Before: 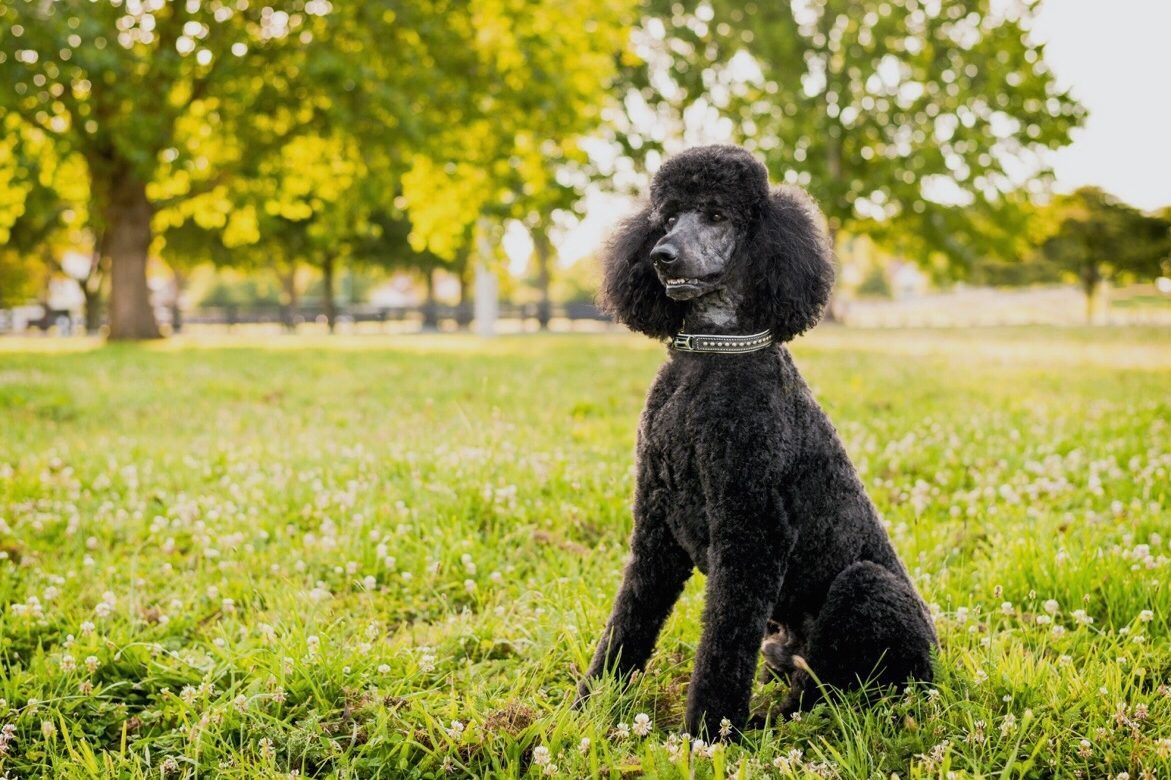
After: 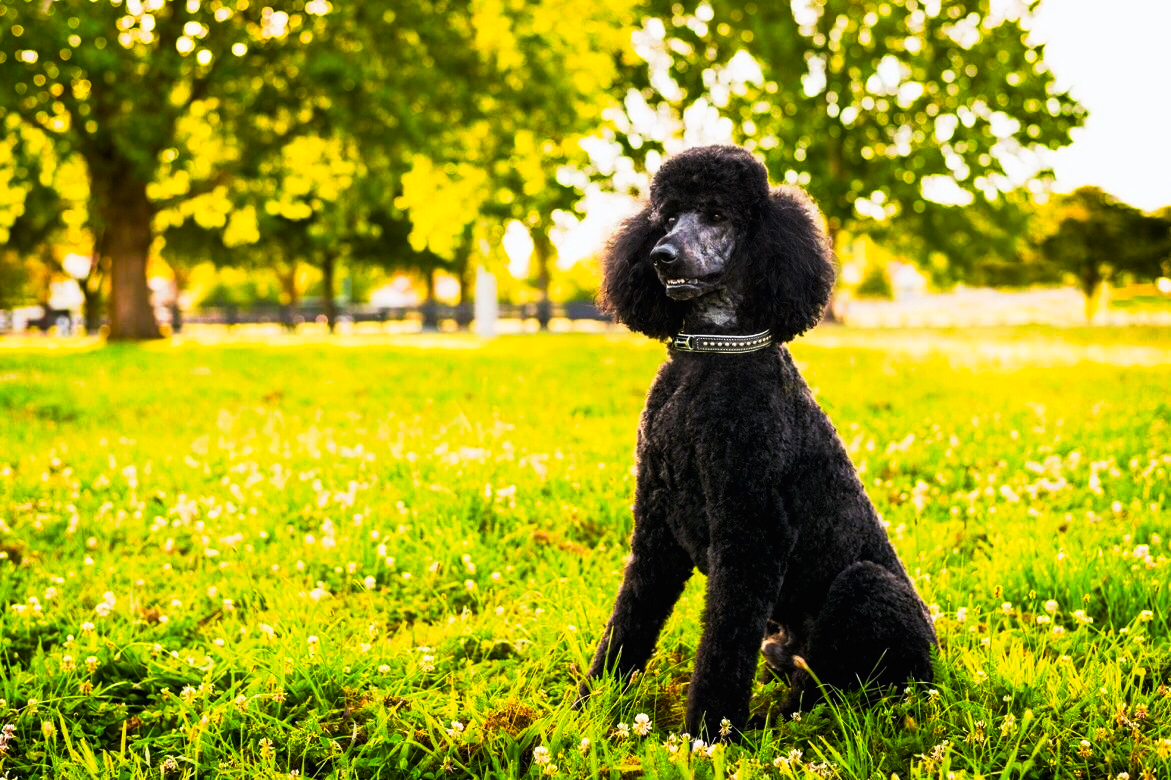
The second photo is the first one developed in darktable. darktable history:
tone curve: curves: ch0 [(0, 0) (0.003, 0.007) (0.011, 0.01) (0.025, 0.016) (0.044, 0.025) (0.069, 0.036) (0.1, 0.052) (0.136, 0.073) (0.177, 0.103) (0.224, 0.135) (0.277, 0.177) (0.335, 0.233) (0.399, 0.303) (0.468, 0.376) (0.543, 0.469) (0.623, 0.581) (0.709, 0.723) (0.801, 0.863) (0.898, 0.938) (1, 1)], preserve colors none
color balance rgb: linear chroma grading › global chroma 50%, perceptual saturation grading › global saturation 2.34%, global vibrance 6.64%, contrast 12.71%, saturation formula JzAzBz (2021)
